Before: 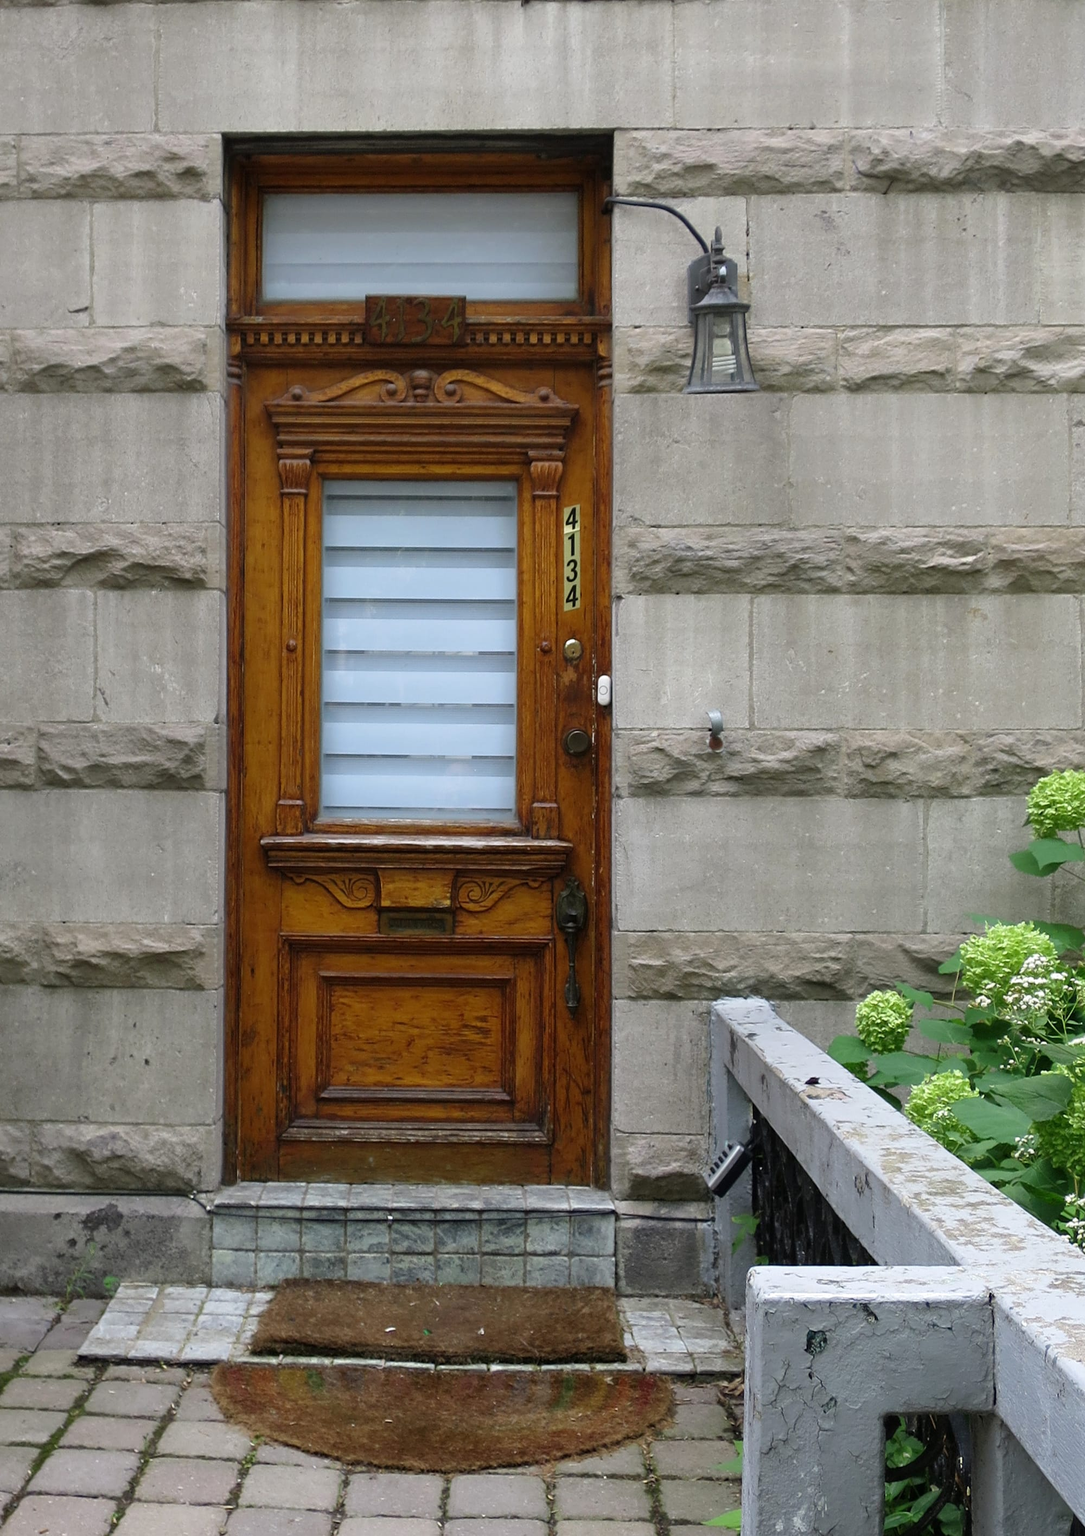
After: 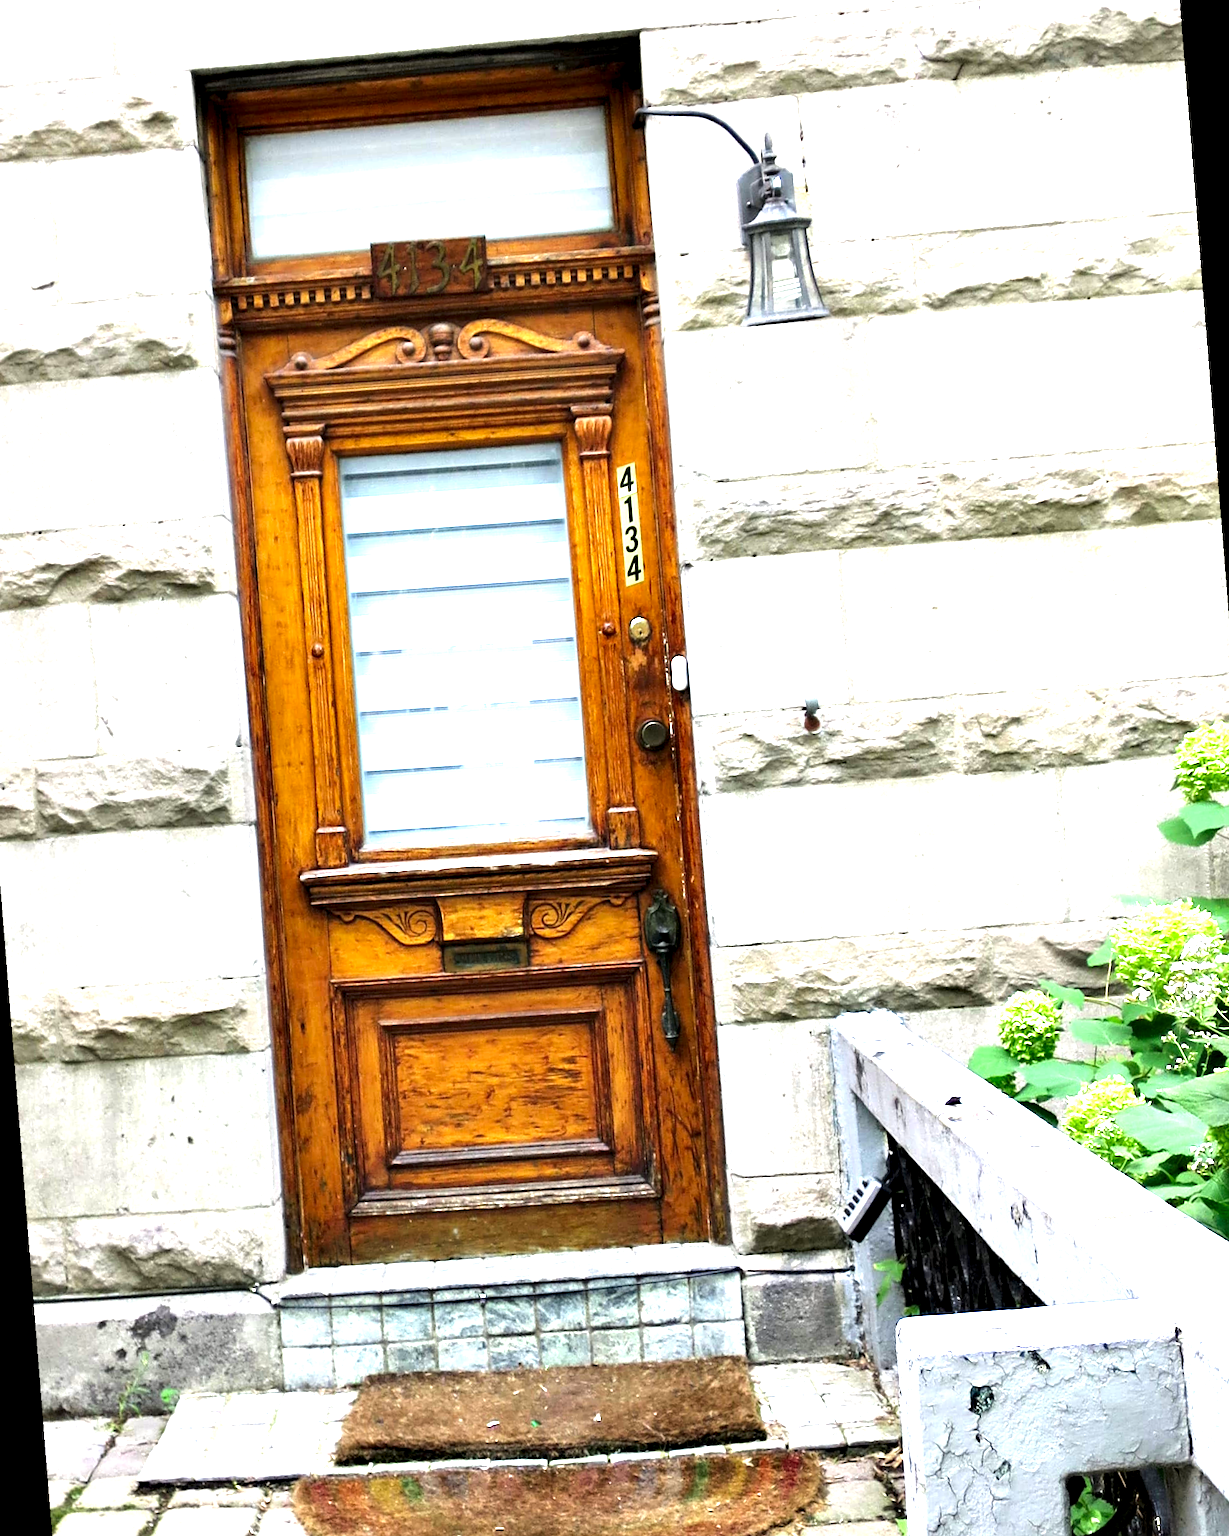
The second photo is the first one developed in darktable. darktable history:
exposure: black level correction 0, exposure 1.741 EV, compensate exposure bias true, compensate highlight preservation false
tone equalizer: -8 EV -0.417 EV, -7 EV -0.389 EV, -6 EV -0.333 EV, -5 EV -0.222 EV, -3 EV 0.222 EV, -2 EV 0.333 EV, -1 EV 0.389 EV, +0 EV 0.417 EV, edges refinement/feathering 500, mask exposure compensation -1.57 EV, preserve details no
rotate and perspective: rotation -4.57°, crop left 0.054, crop right 0.944, crop top 0.087, crop bottom 0.914
contrast equalizer: octaves 7, y [[0.528, 0.548, 0.563, 0.562, 0.546, 0.526], [0.55 ×6], [0 ×6], [0 ×6], [0 ×6]]
